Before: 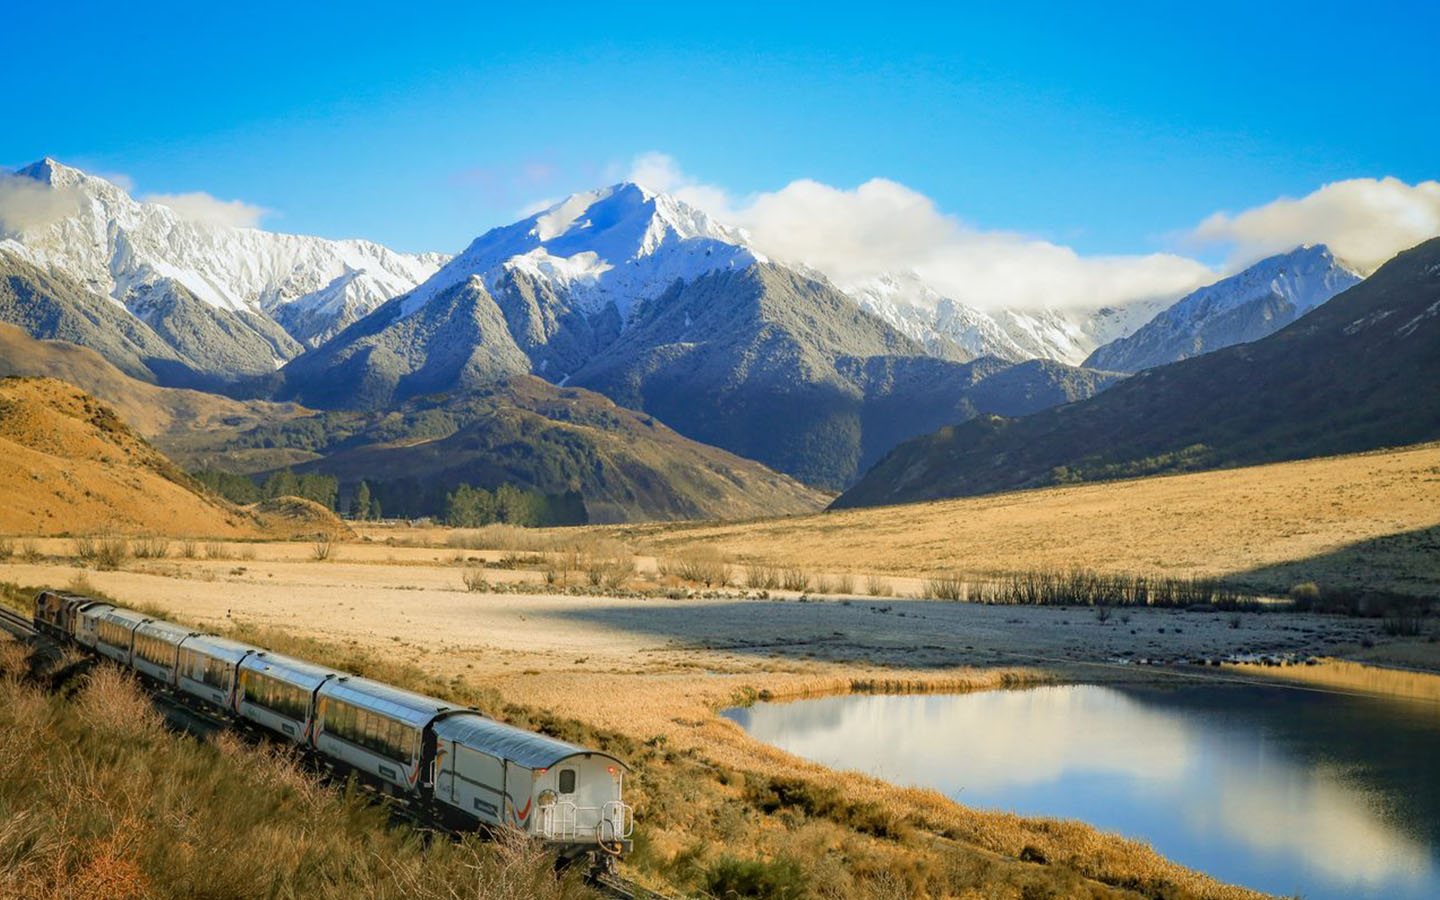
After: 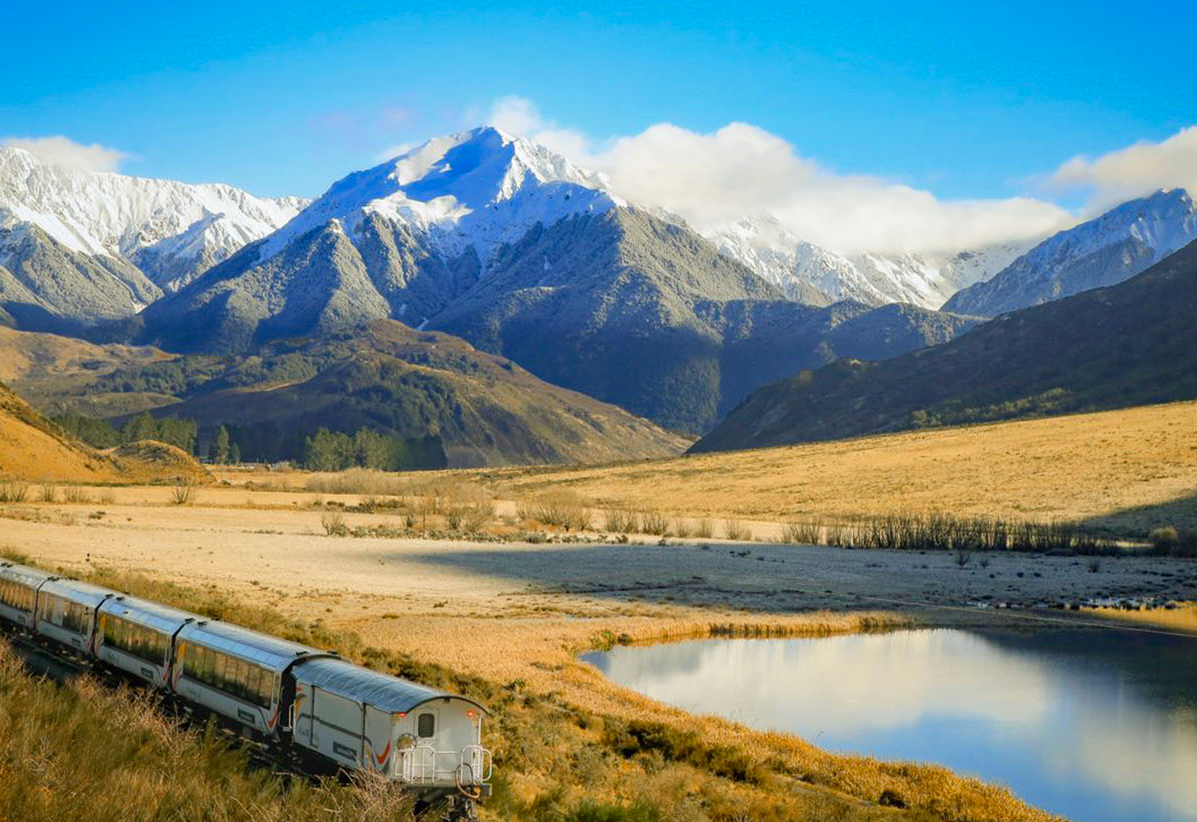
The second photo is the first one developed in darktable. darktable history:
crop: left 9.815%, top 6.225%, right 7.036%, bottom 2.42%
color balance rgb: perceptual saturation grading › global saturation 25.687%, global vibrance -24.542%
